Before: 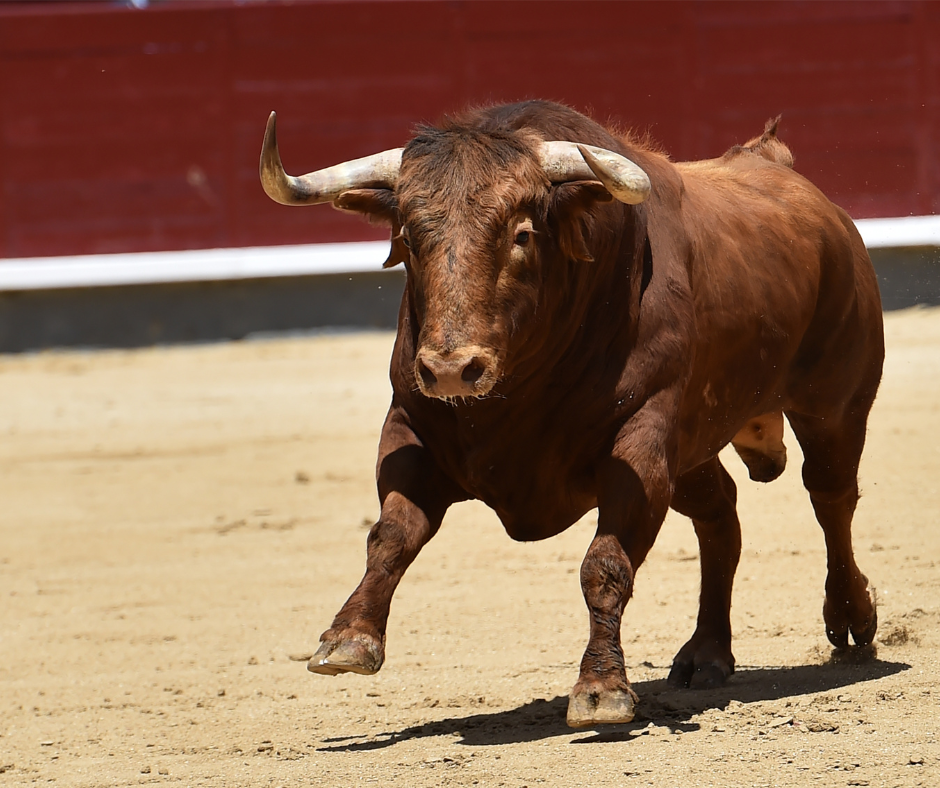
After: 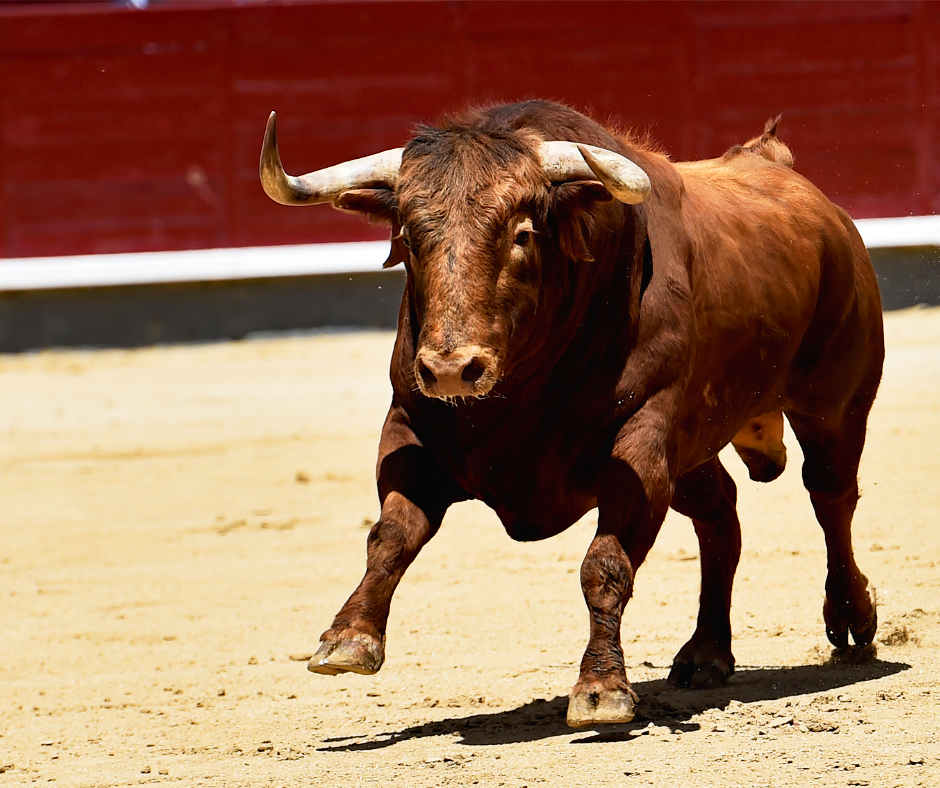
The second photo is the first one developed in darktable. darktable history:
tone curve: curves: ch0 [(0, 0.013) (0.054, 0.018) (0.205, 0.191) (0.289, 0.292) (0.39, 0.424) (0.493, 0.551) (0.647, 0.752) (0.796, 0.887) (1, 0.998)]; ch1 [(0, 0) (0.371, 0.339) (0.477, 0.452) (0.494, 0.495) (0.501, 0.501) (0.51, 0.516) (0.54, 0.557) (0.572, 0.605) (0.625, 0.687) (0.774, 0.841) (1, 1)]; ch2 [(0, 0) (0.32, 0.281) (0.403, 0.399) (0.441, 0.428) (0.47, 0.469) (0.498, 0.496) (0.524, 0.543) (0.551, 0.579) (0.633, 0.665) (0.7, 0.711) (1, 1)], preserve colors none
haze removal: adaptive false
